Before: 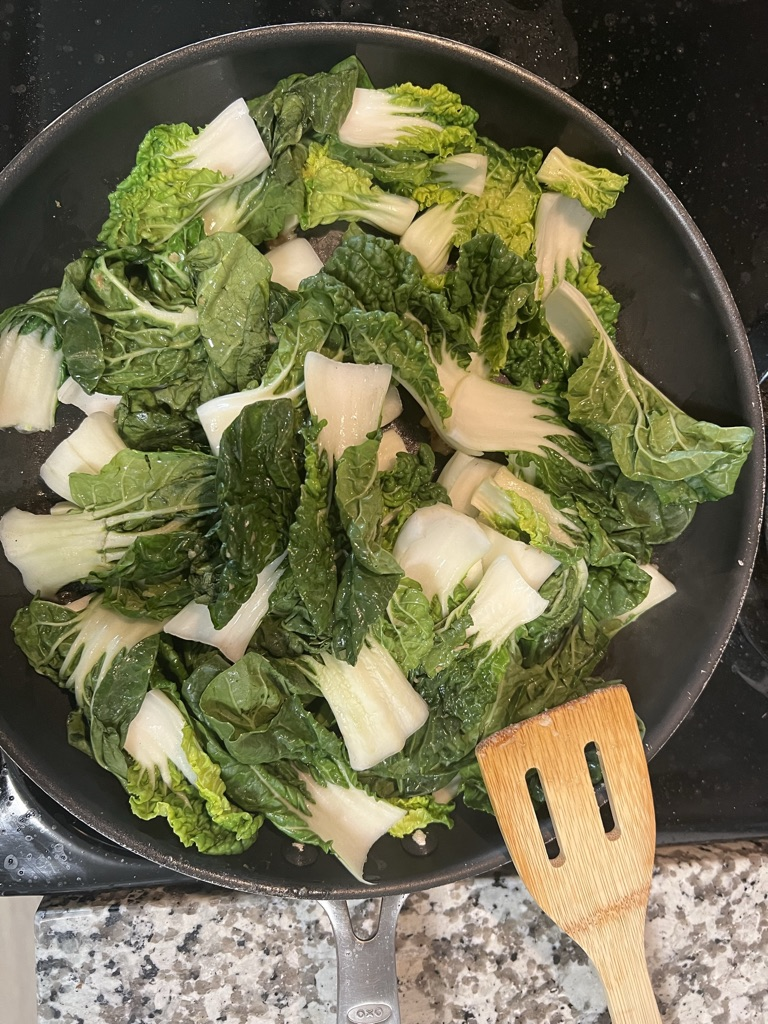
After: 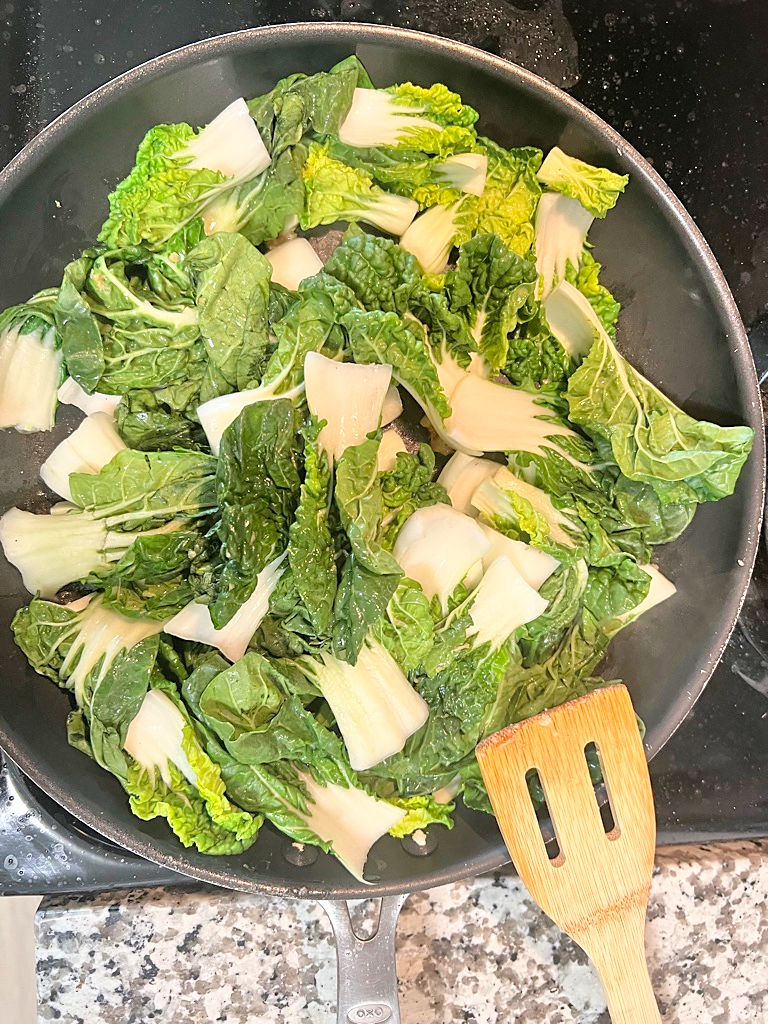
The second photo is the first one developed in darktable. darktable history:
tone equalizer: -7 EV 0.15 EV, -6 EV 0.6 EV, -5 EV 1.15 EV, -4 EV 1.33 EV, -3 EV 1.15 EV, -2 EV 0.6 EV, -1 EV 0.15 EV, mask exposure compensation -0.5 EV
base curve: curves: ch0 [(0, 0) (0.666, 0.806) (1, 1)]
sharpen: radius 1.559, amount 0.373, threshold 1.271
